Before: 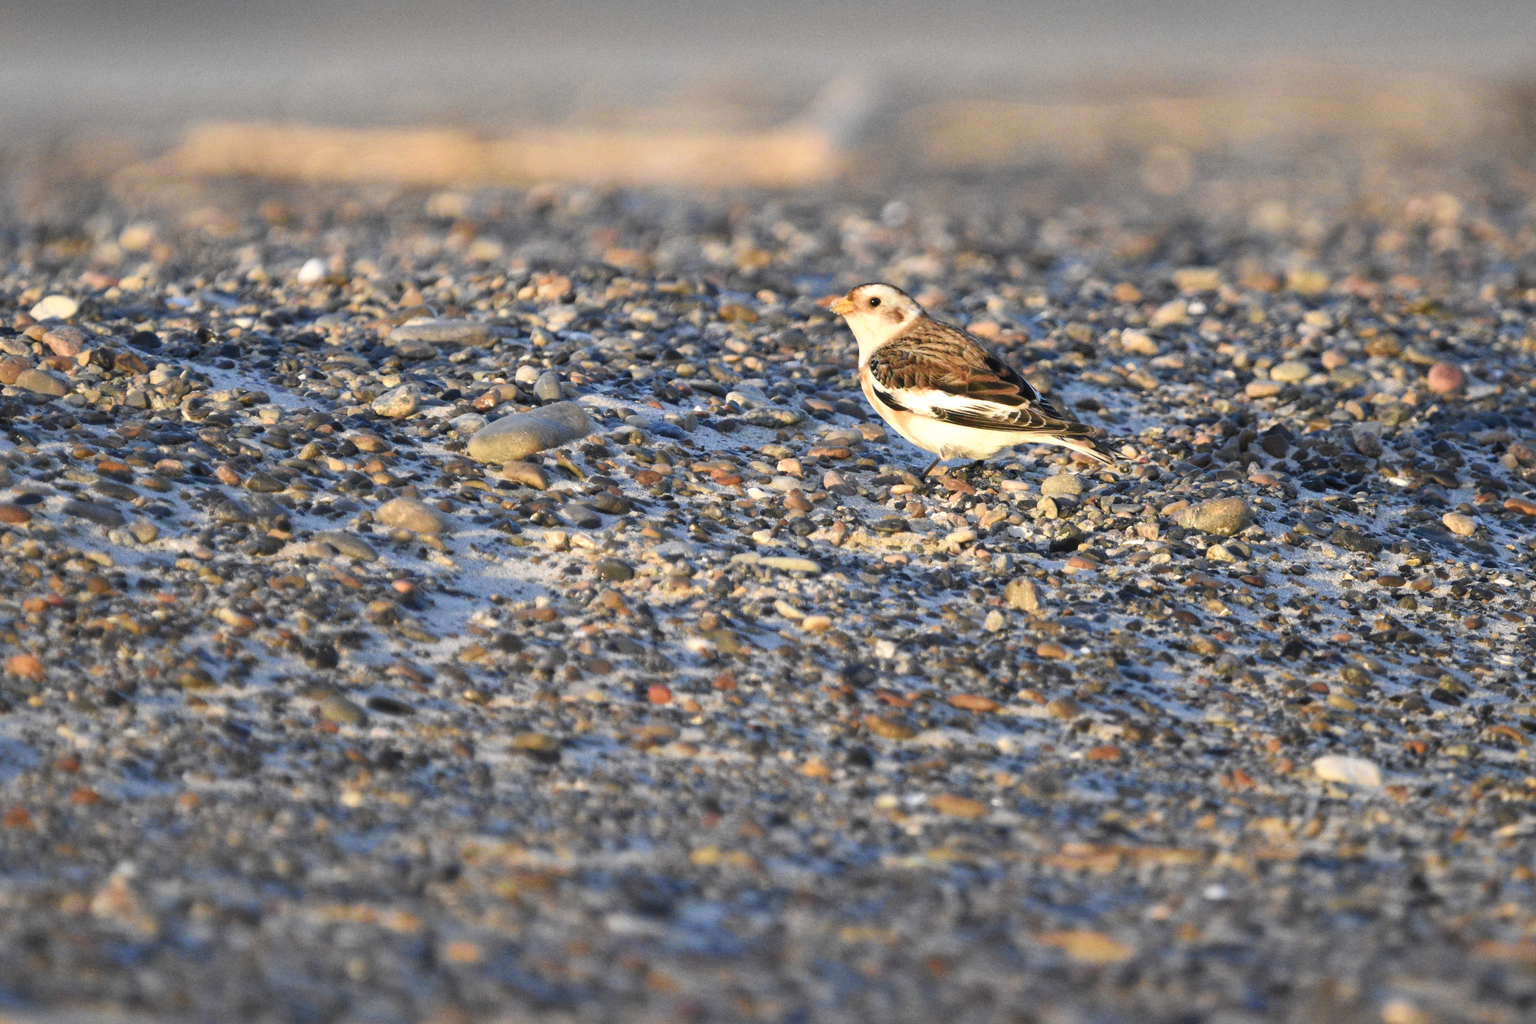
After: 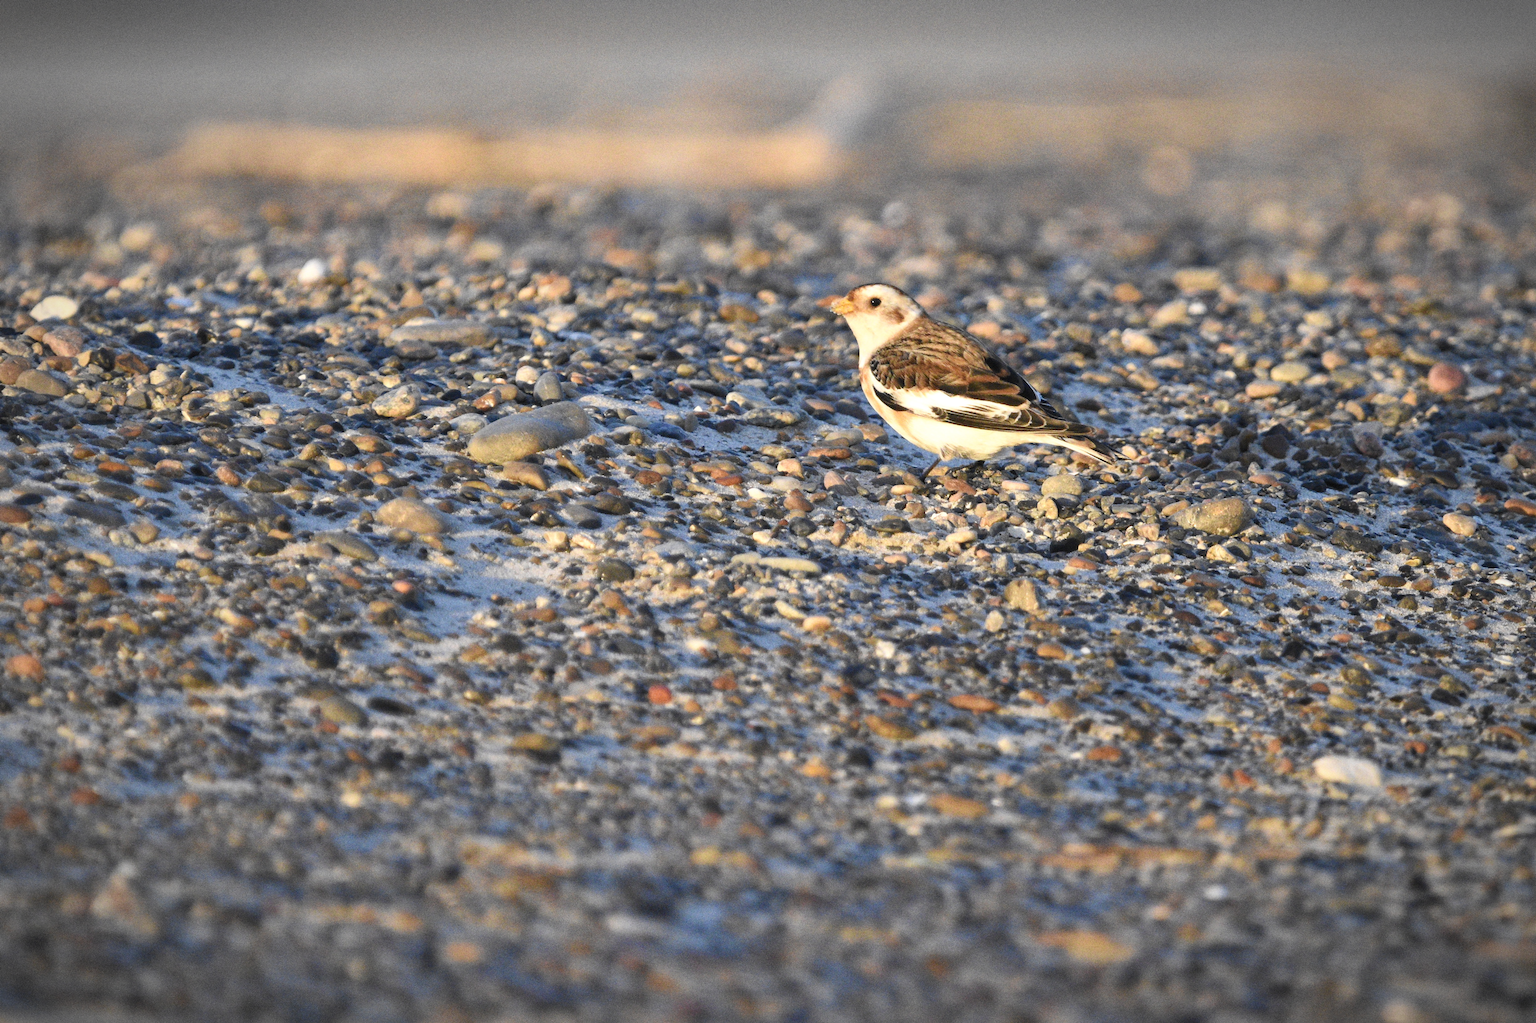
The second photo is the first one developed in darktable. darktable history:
vignetting: fall-off start 87%, automatic ratio true
grain: coarseness 0.47 ISO
